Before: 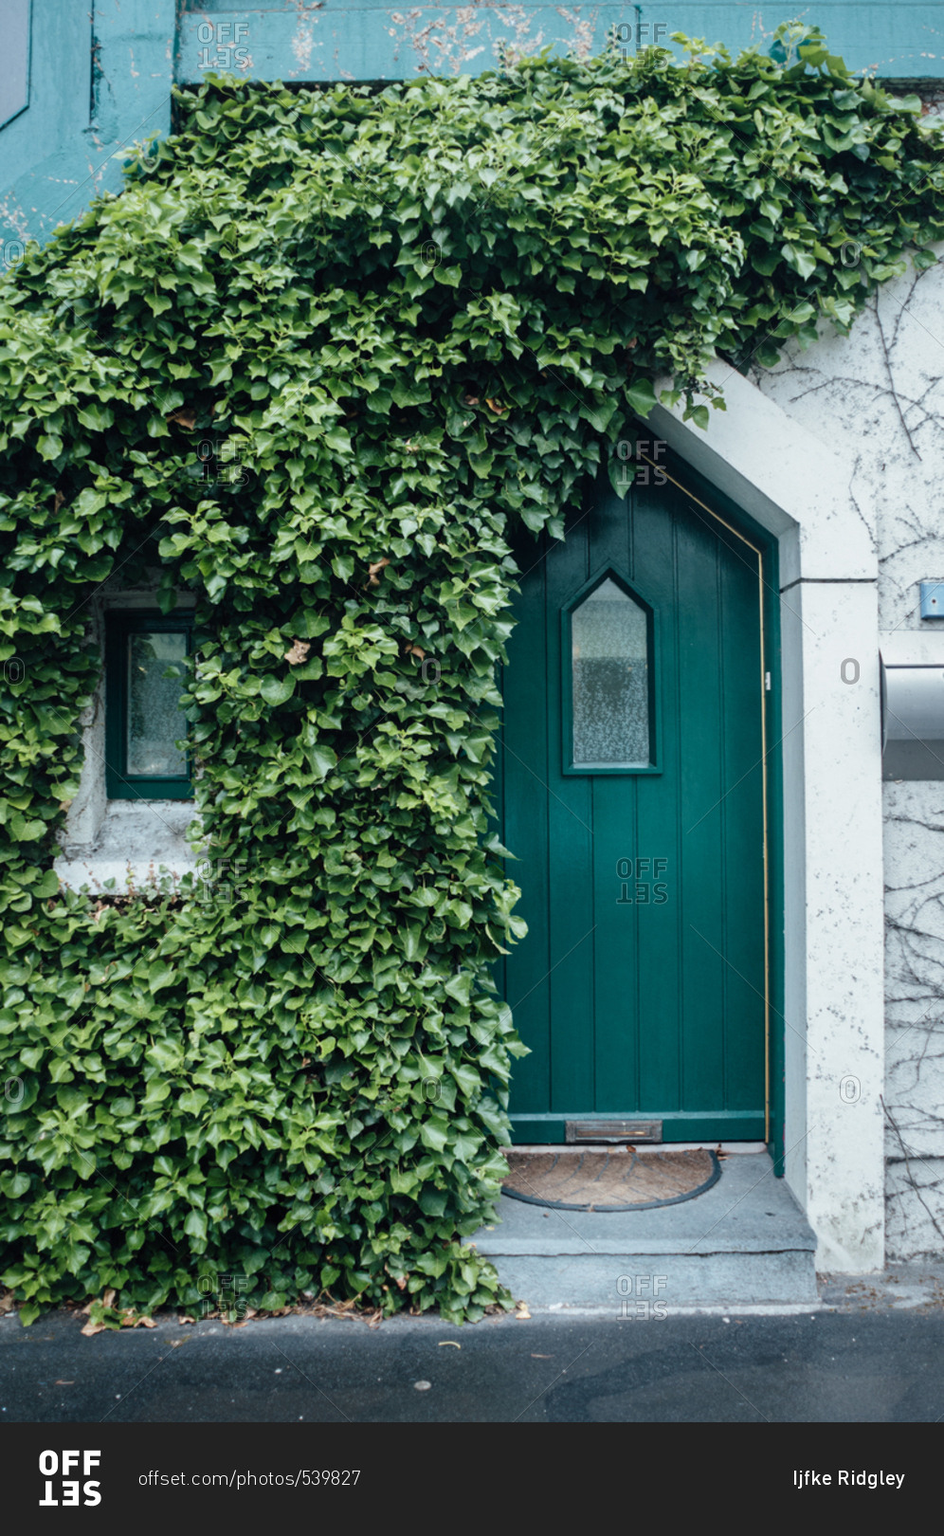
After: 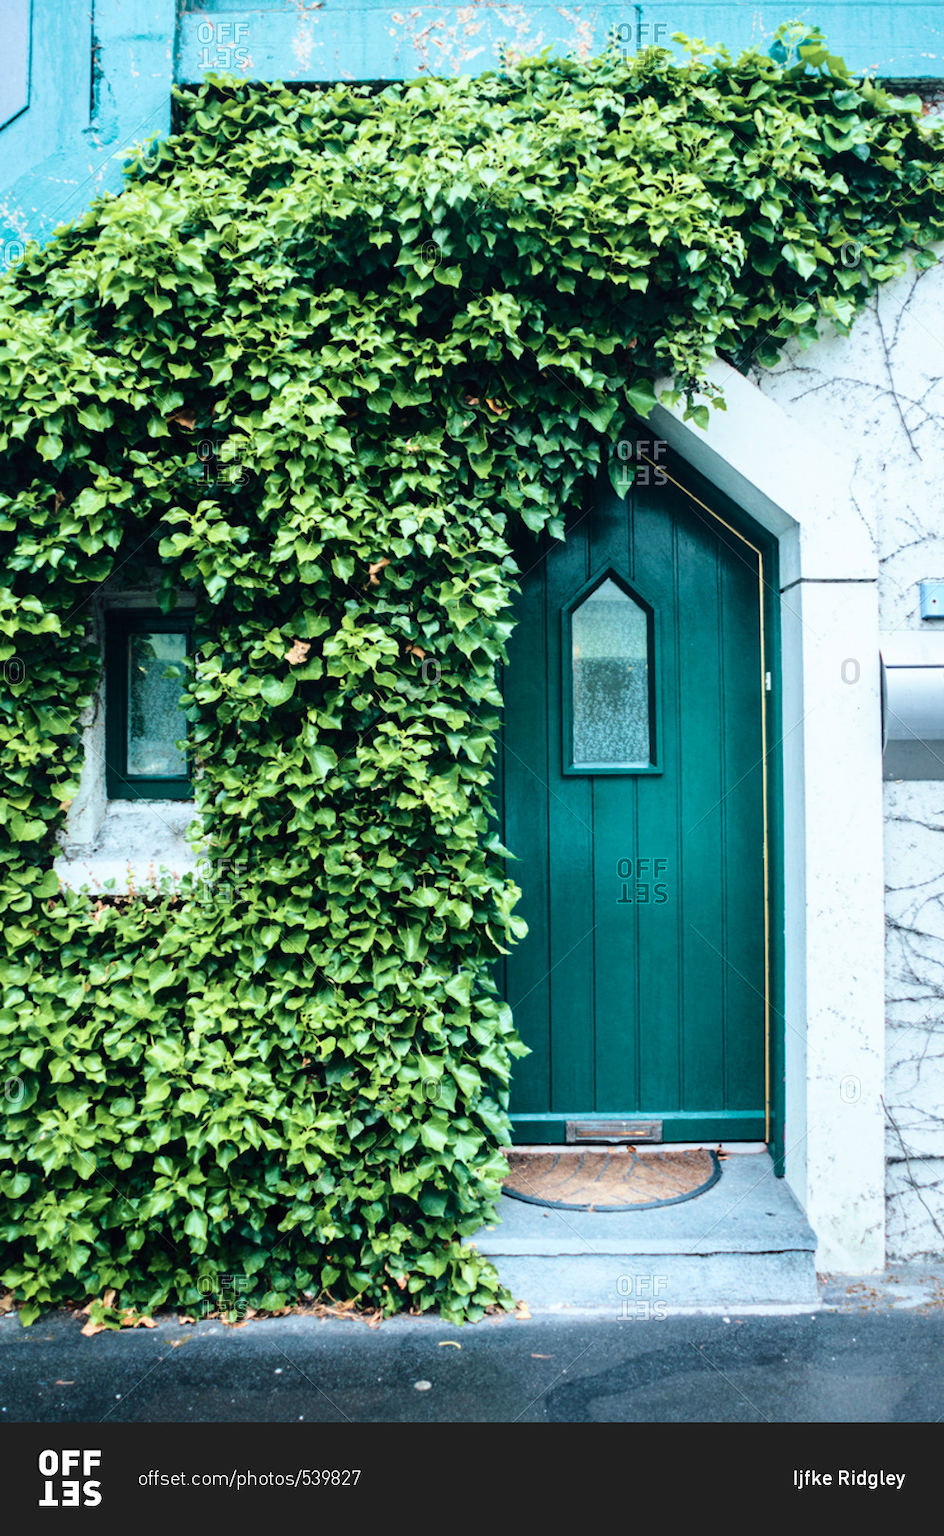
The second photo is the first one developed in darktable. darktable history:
base curve: curves: ch0 [(0, 0) (0.028, 0.03) (0.121, 0.232) (0.46, 0.748) (0.859, 0.968) (1, 1)]
velvia: strength 45%
